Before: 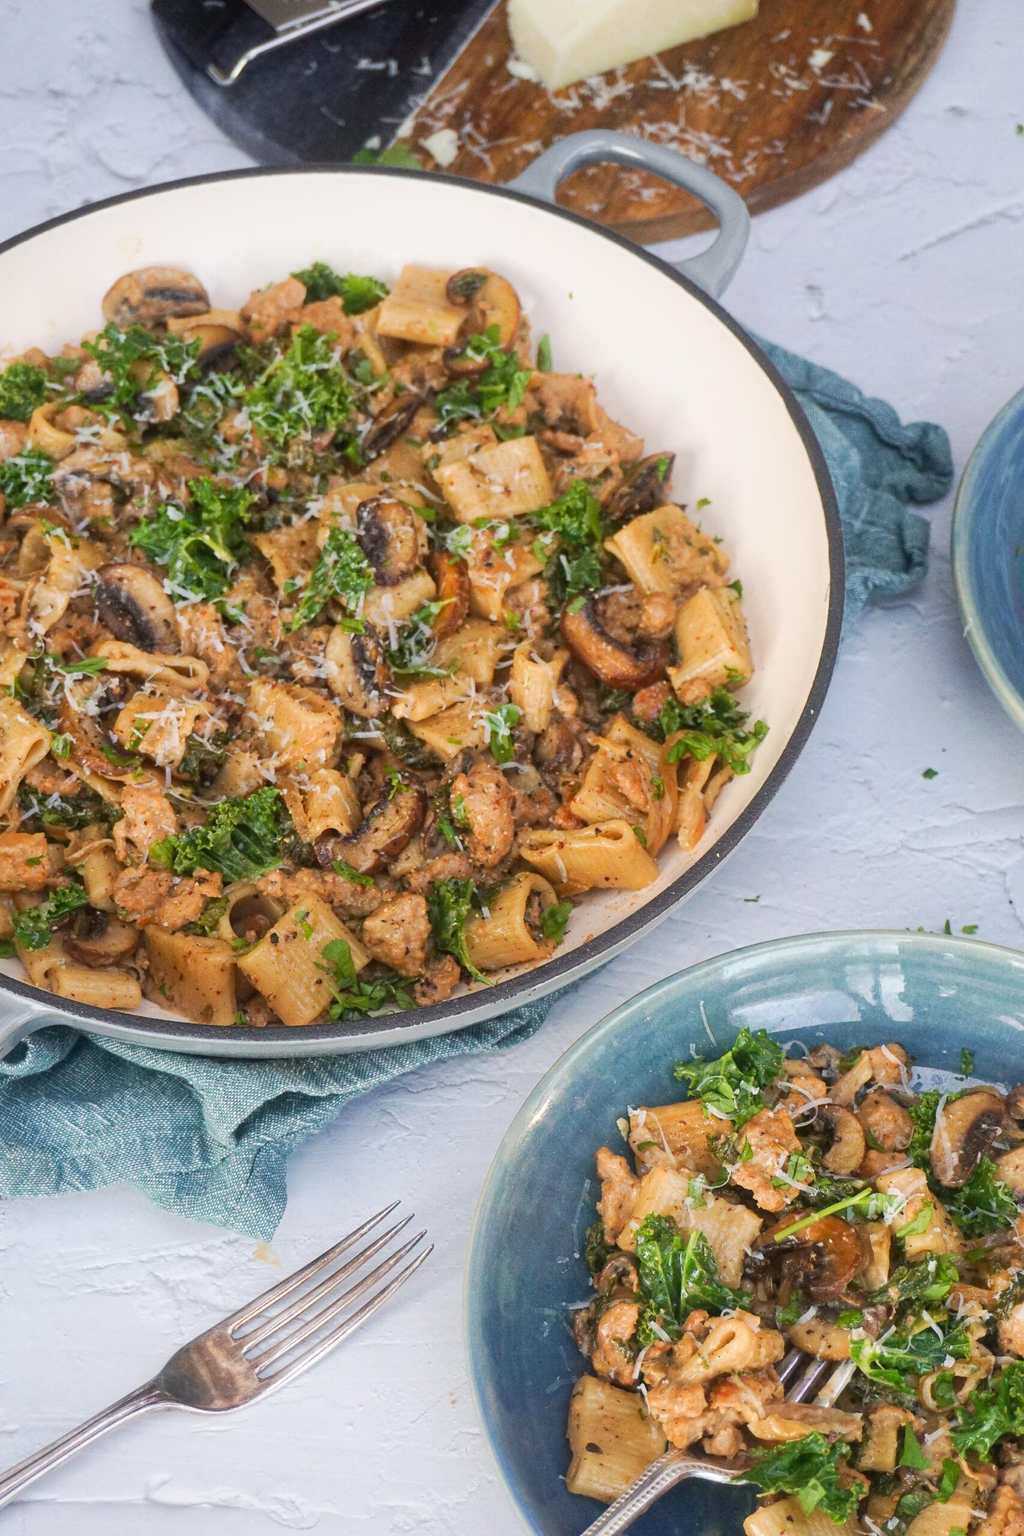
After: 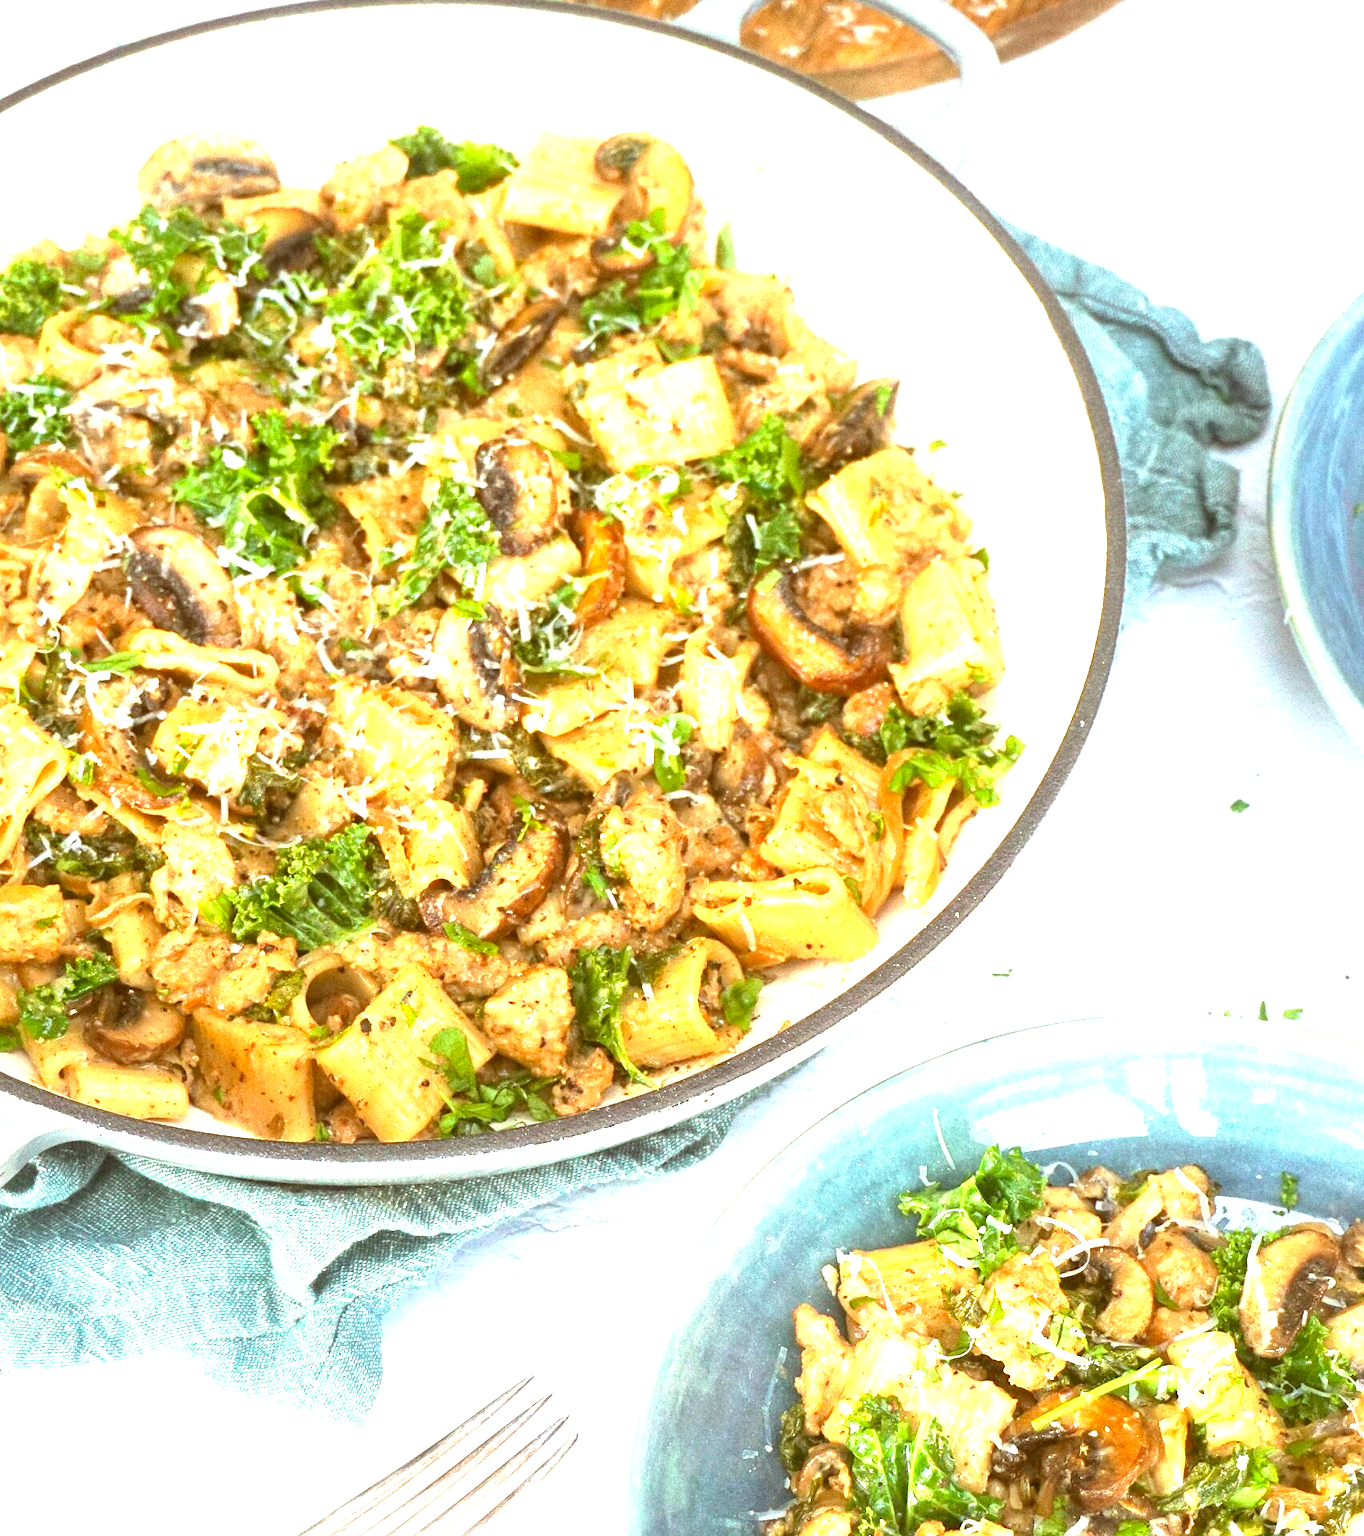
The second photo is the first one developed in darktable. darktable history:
crop: top 11.038%, bottom 13.962%
exposure: black level correction 0, exposure 1.741 EV, compensate exposure bias true, compensate highlight preservation false
color correction: highlights a* -5.94, highlights b* 9.48, shadows a* 10.12, shadows b* 23.94
